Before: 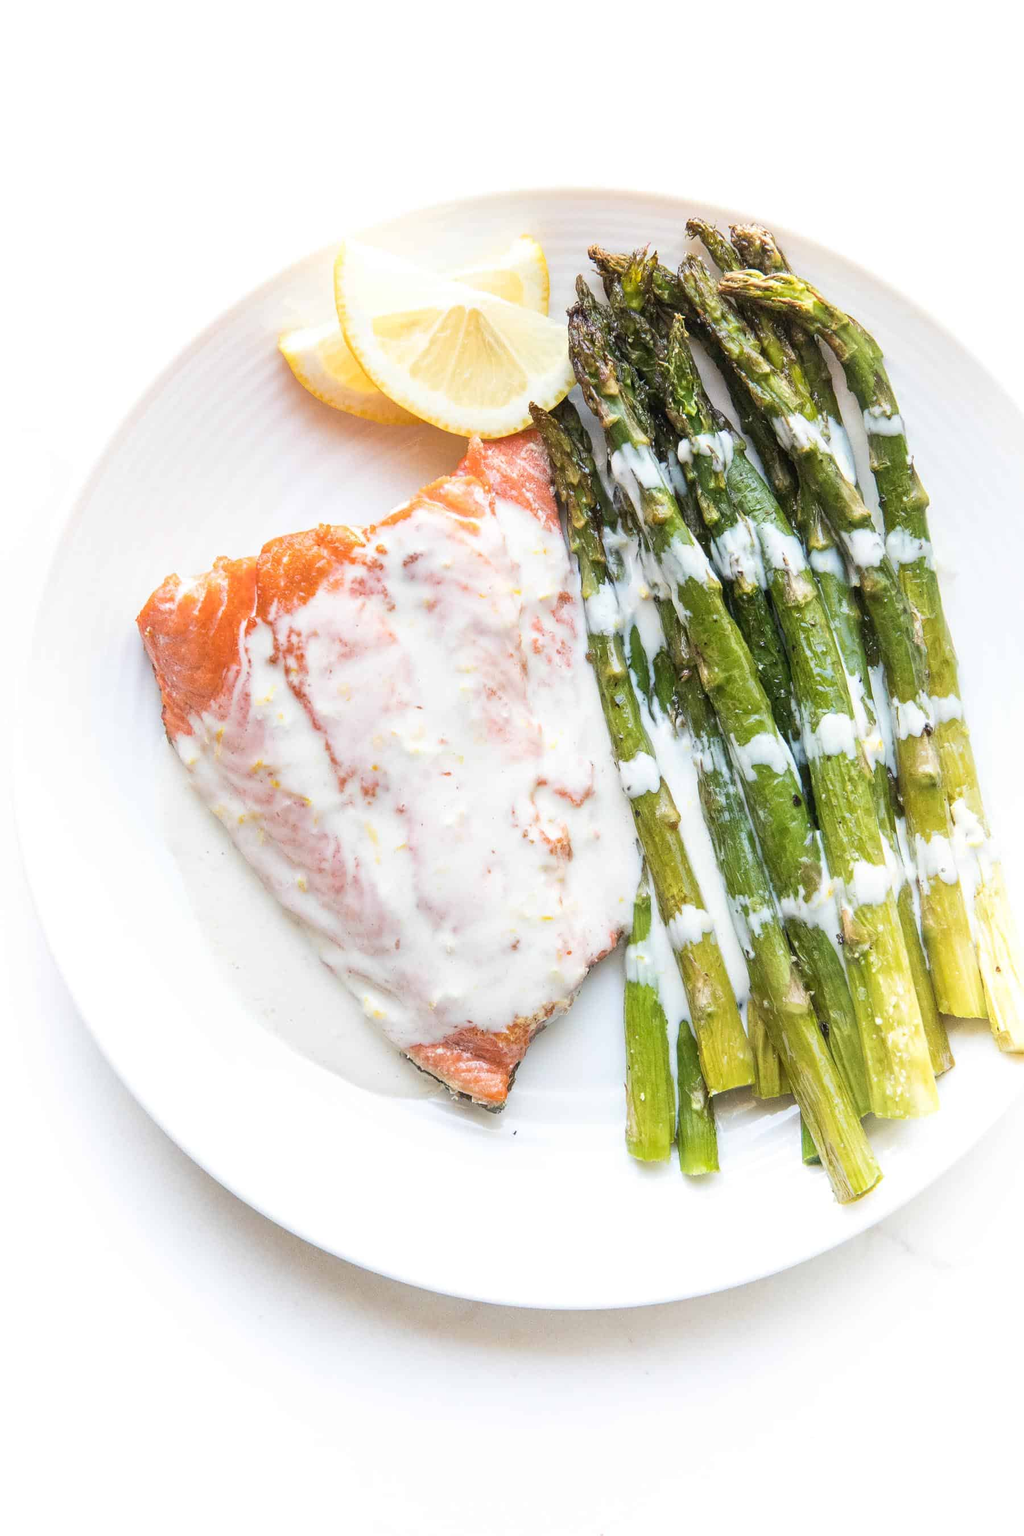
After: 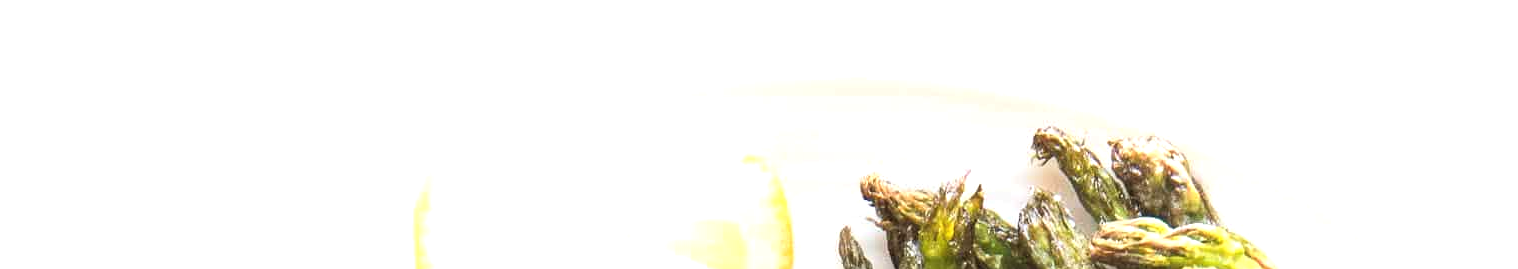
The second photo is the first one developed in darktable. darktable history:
tone equalizer: on, module defaults
crop and rotate: left 9.644%, top 9.491%, right 6.021%, bottom 80.509%
exposure: black level correction -0.002, exposure 0.54 EV, compensate highlight preservation false
